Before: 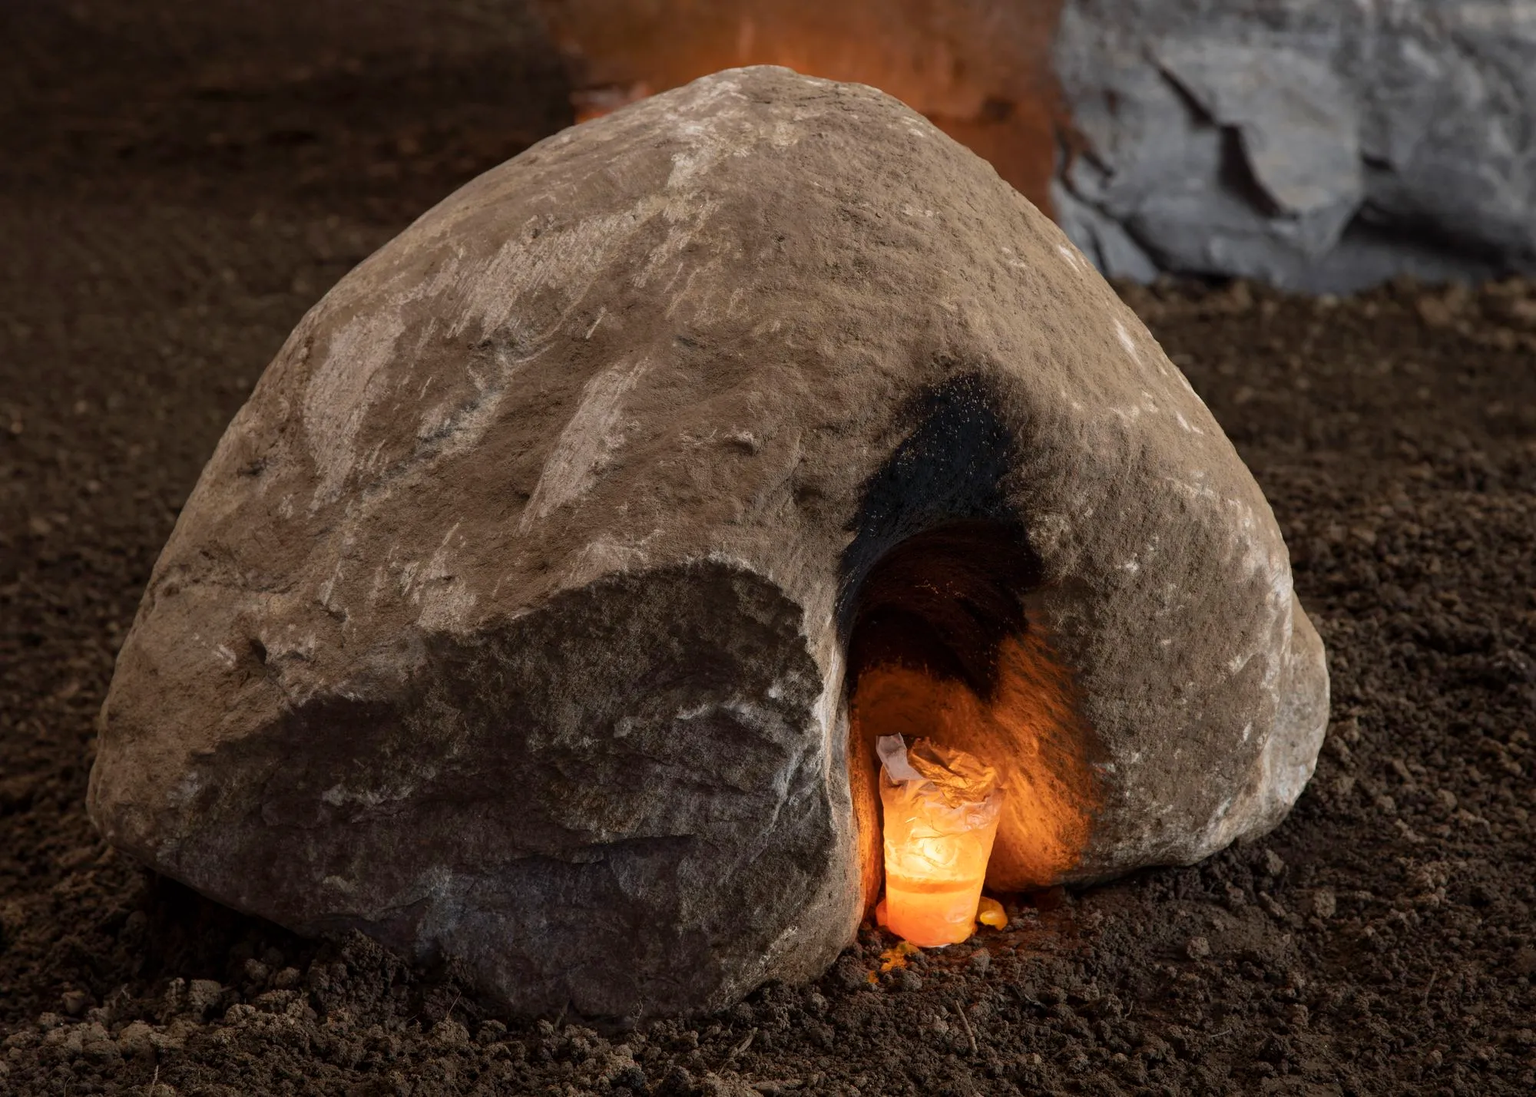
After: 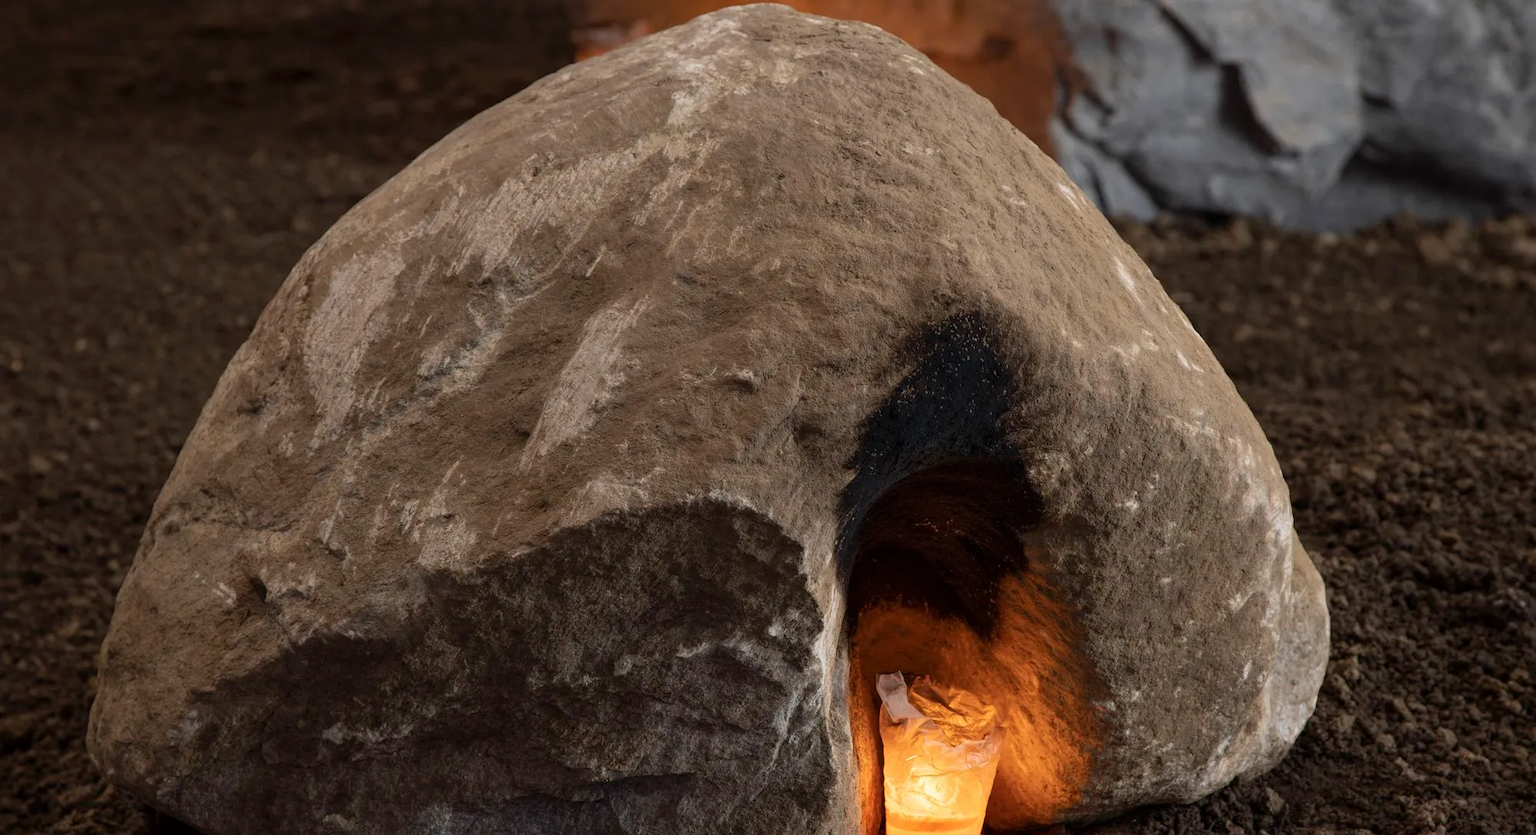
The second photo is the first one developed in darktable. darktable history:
crop: top 5.73%, bottom 18.116%
